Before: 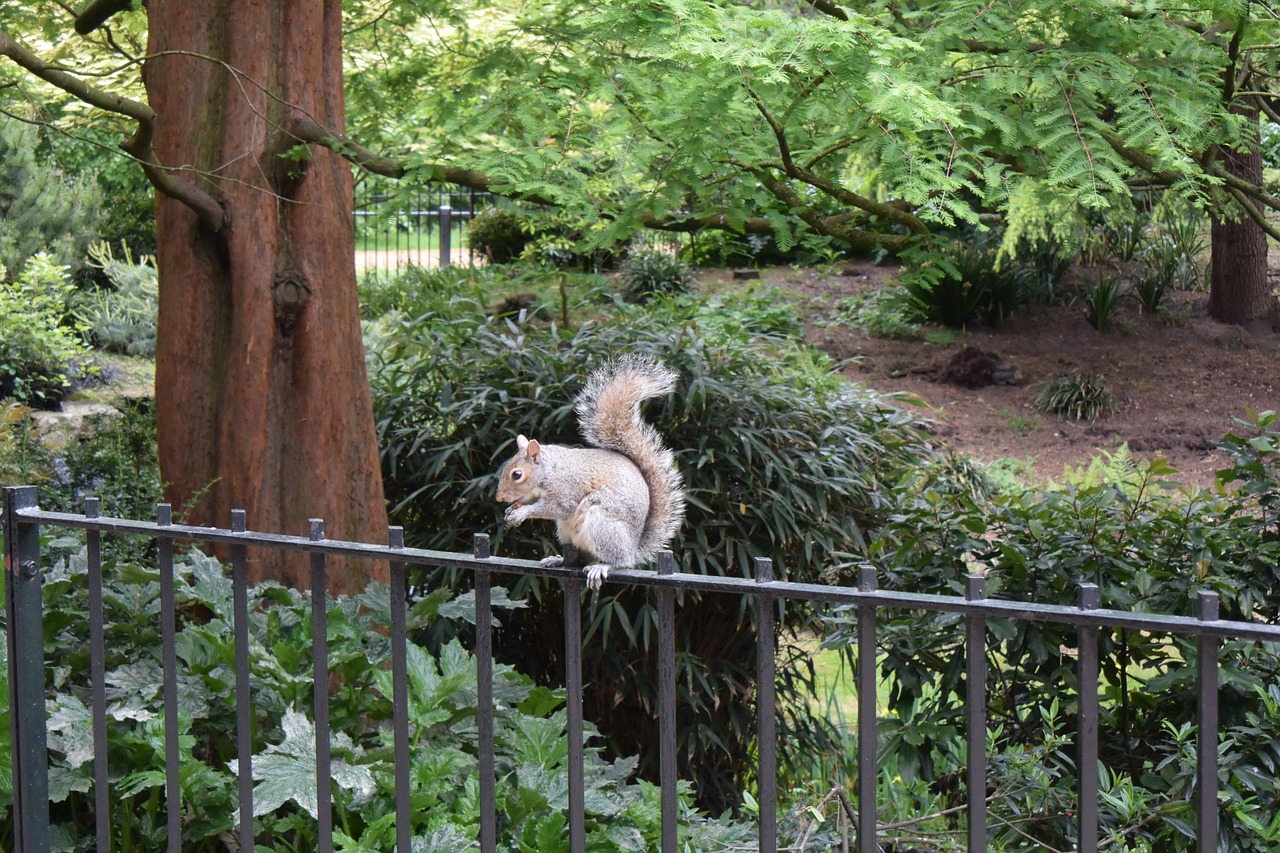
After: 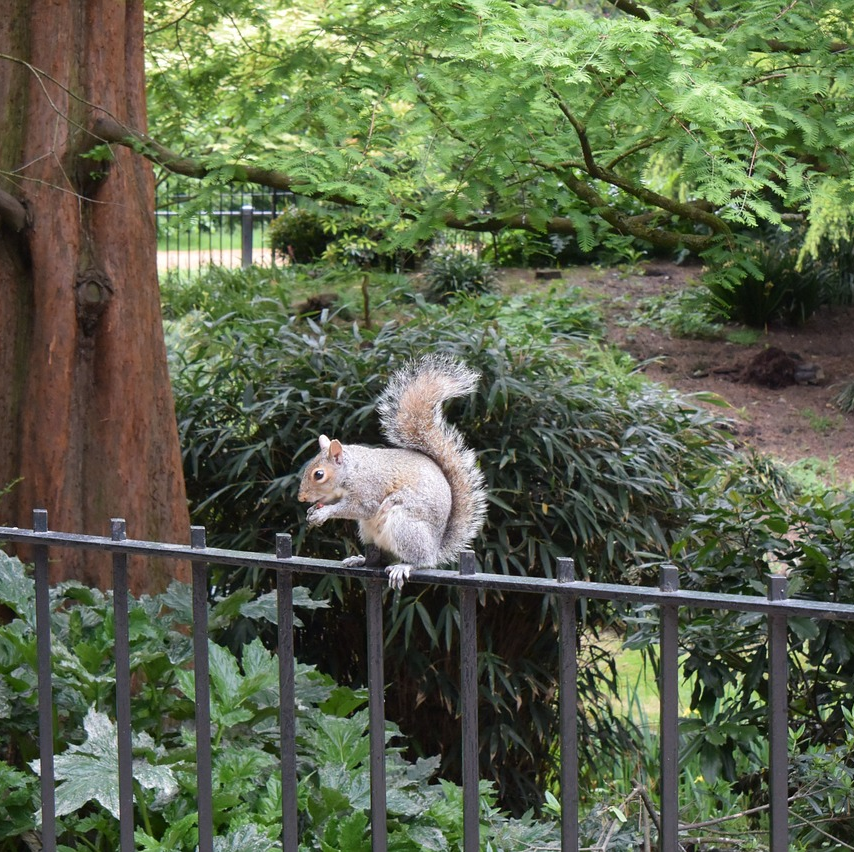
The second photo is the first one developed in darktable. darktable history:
crop and rotate: left 15.506%, right 17.708%
